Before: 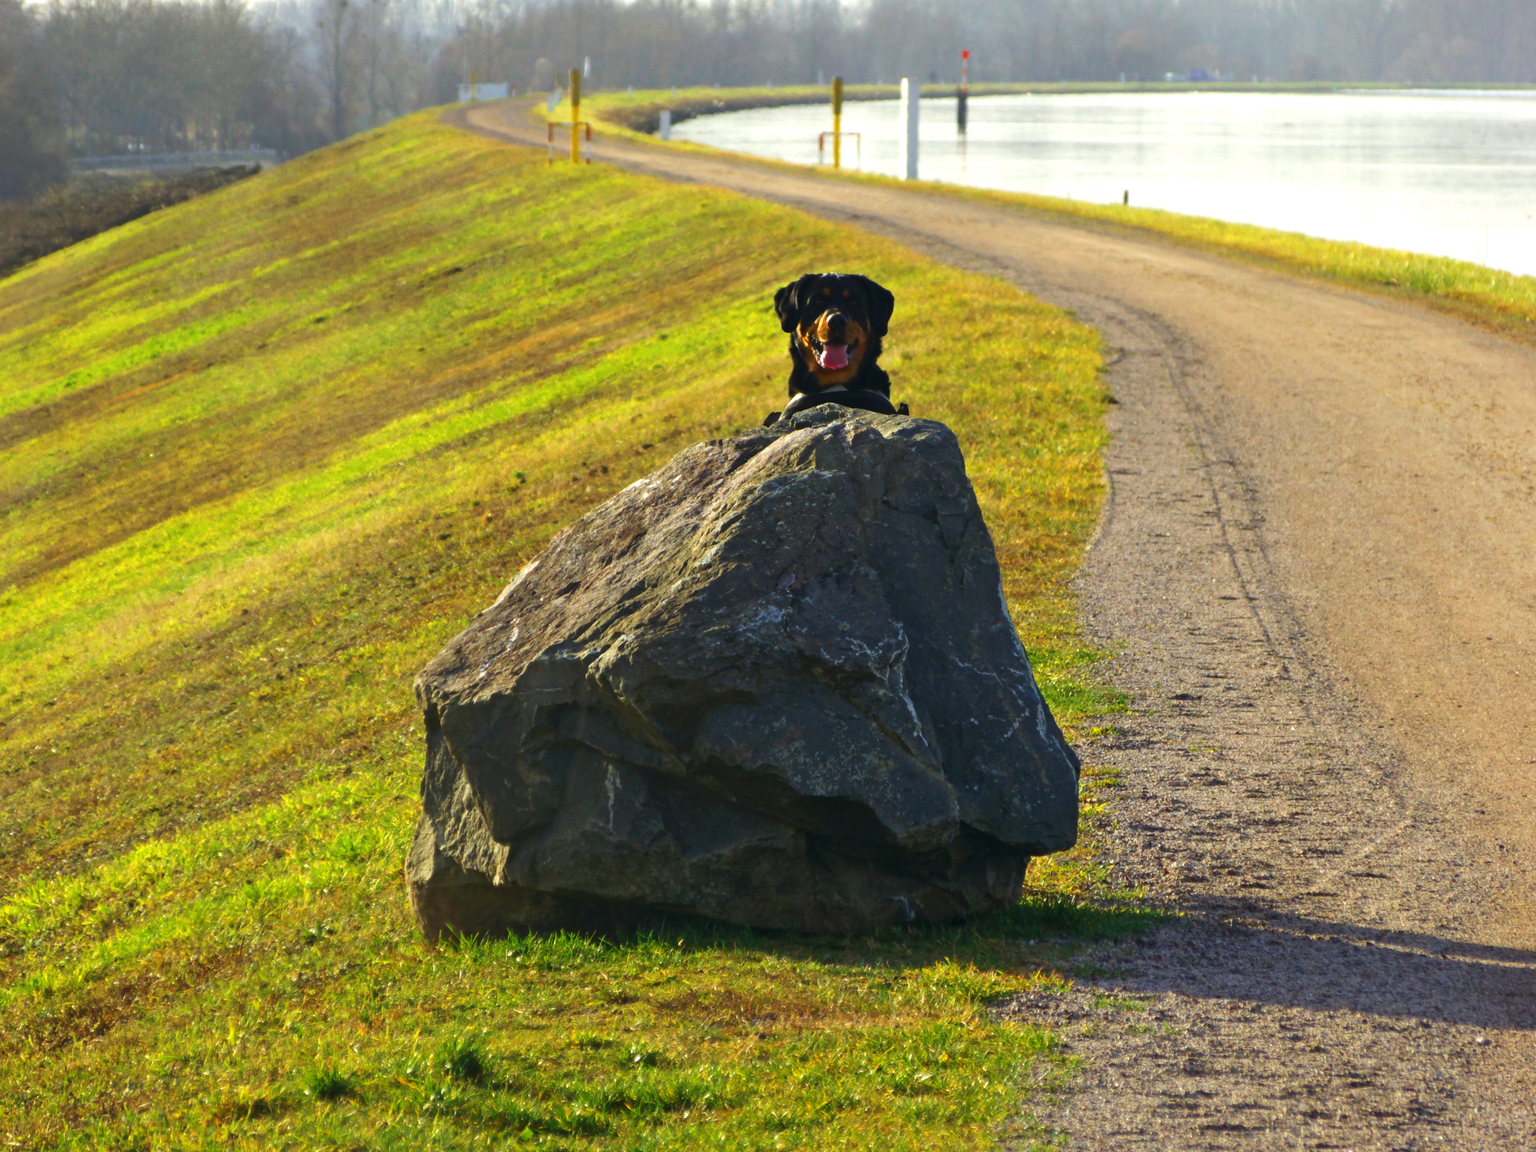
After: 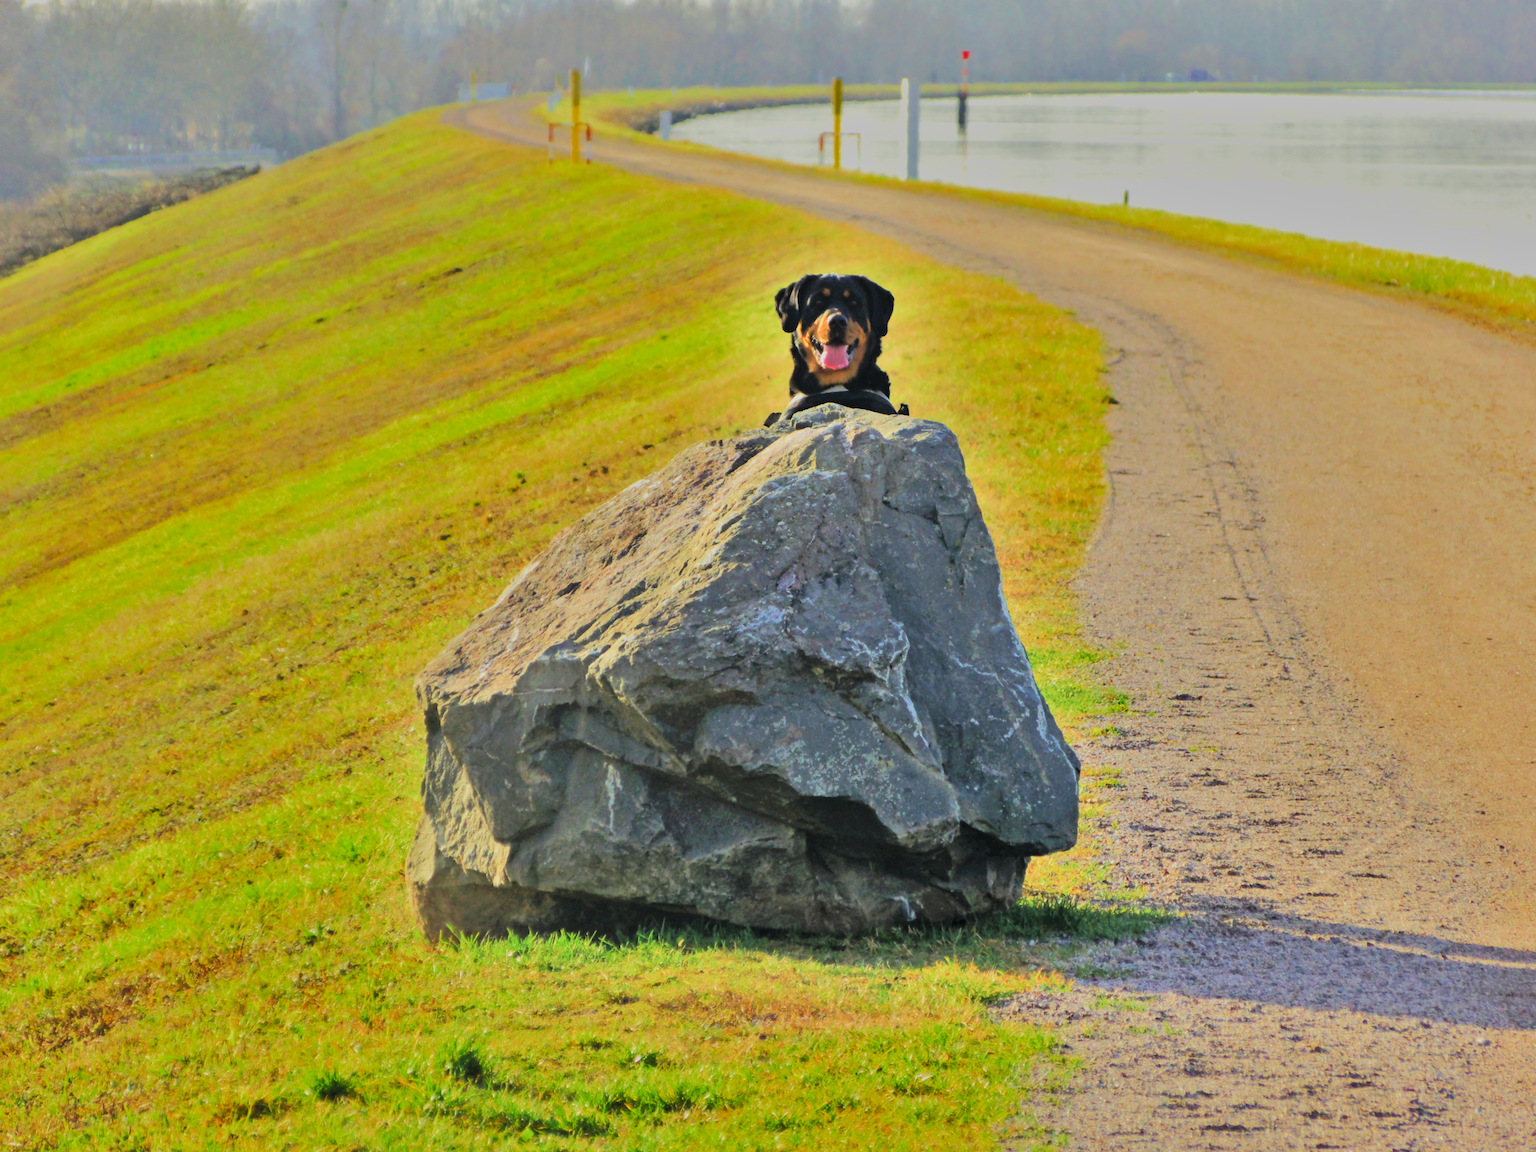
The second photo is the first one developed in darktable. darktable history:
tone equalizer: -7 EV 0.148 EV, -6 EV 0.576 EV, -5 EV 1.19 EV, -4 EV 1.3 EV, -3 EV 1.17 EV, -2 EV 0.6 EV, -1 EV 0.163 EV, edges refinement/feathering 500, mask exposure compensation -1.57 EV, preserve details no
filmic rgb: black relative exposure -8.78 EV, white relative exposure 4.97 EV, threshold 5.94 EV, target black luminance 0%, hardness 3.77, latitude 66.08%, contrast 0.832, shadows ↔ highlights balance 19.7%, color science v5 (2021), contrast in shadows safe, contrast in highlights safe, enable highlight reconstruction true
contrast brightness saturation: brightness 0.141
shadows and highlights: radius 106.35, shadows 45.37, highlights -66.66, low approximation 0.01, soften with gaussian
exposure: exposure 0.4 EV, compensate highlight preservation false
